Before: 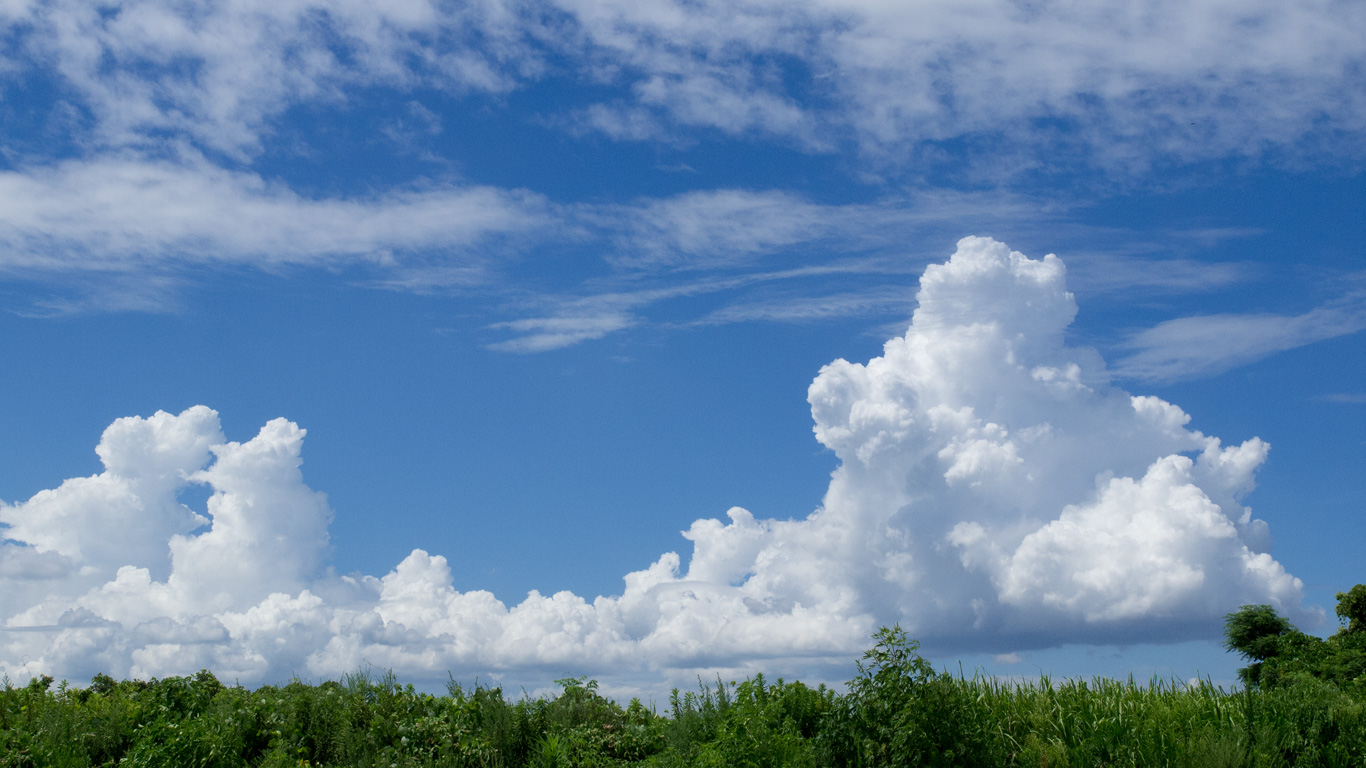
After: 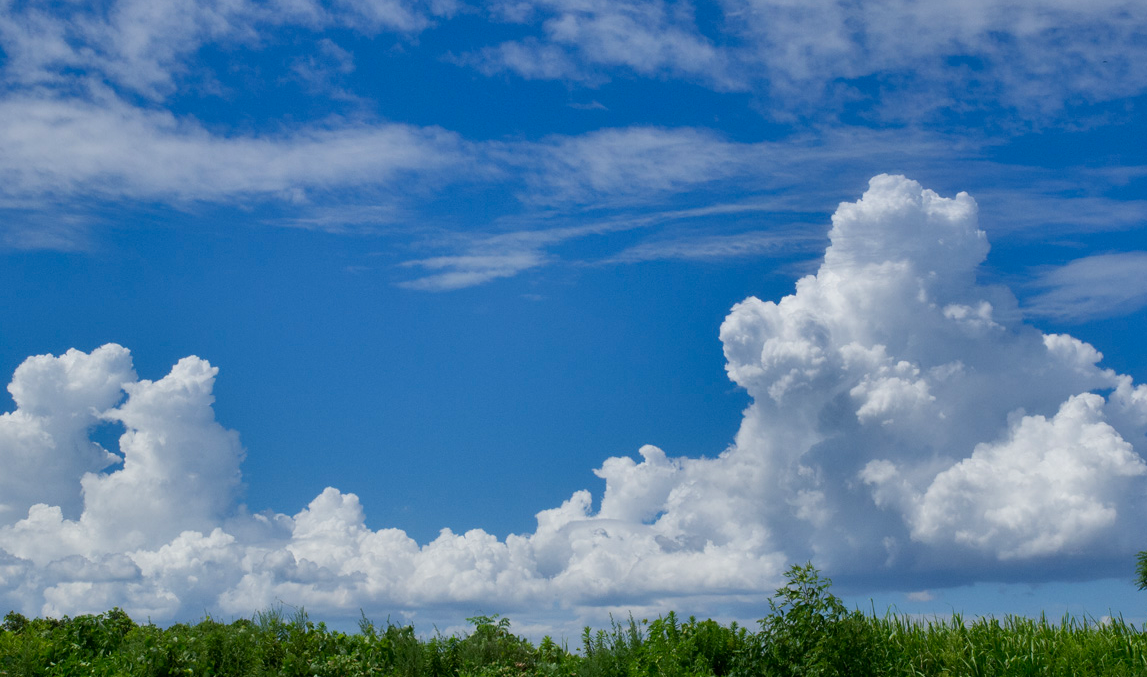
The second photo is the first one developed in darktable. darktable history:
exposure: exposure 0.207 EV, compensate highlight preservation false
crop: left 6.446%, top 8.188%, right 9.538%, bottom 3.548%
shadows and highlights: shadows 80.73, white point adjustment -9.07, highlights -61.46, soften with gaussian
color correction: saturation 1.11
